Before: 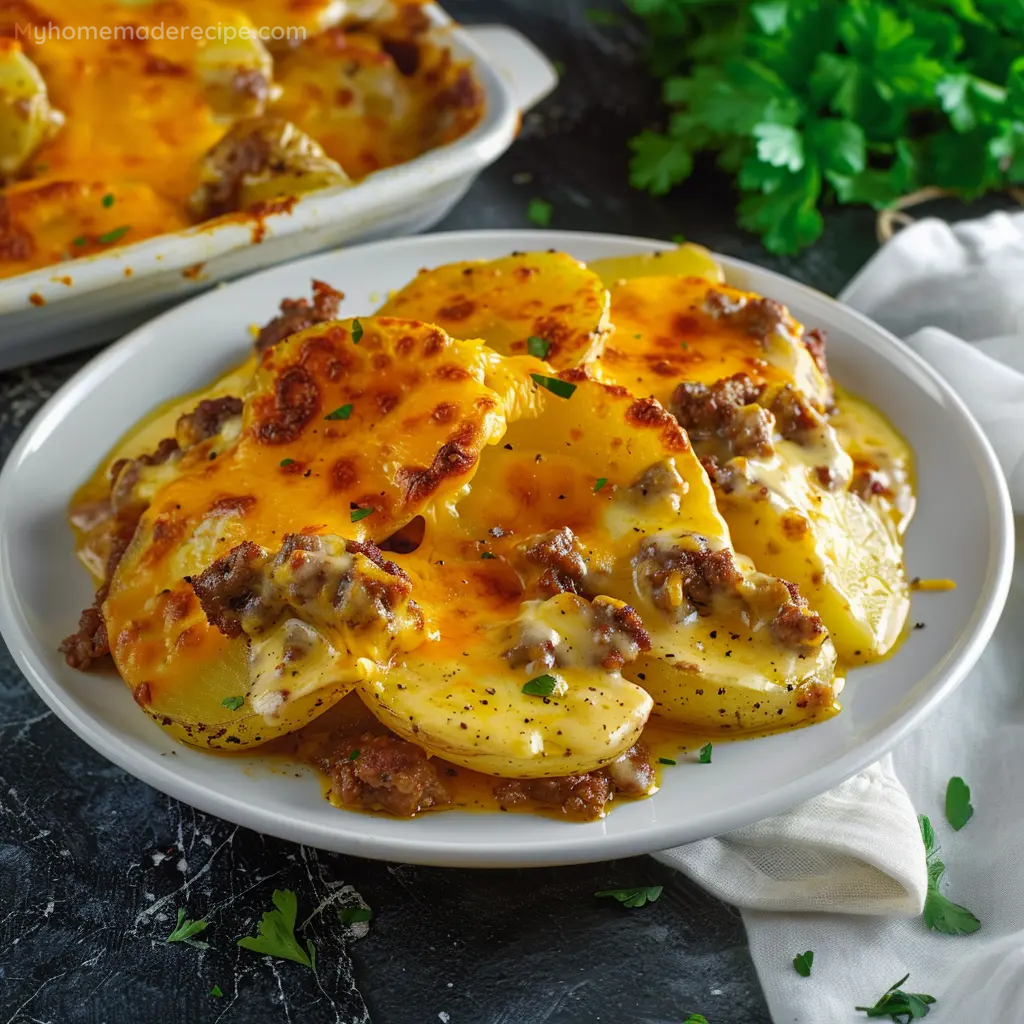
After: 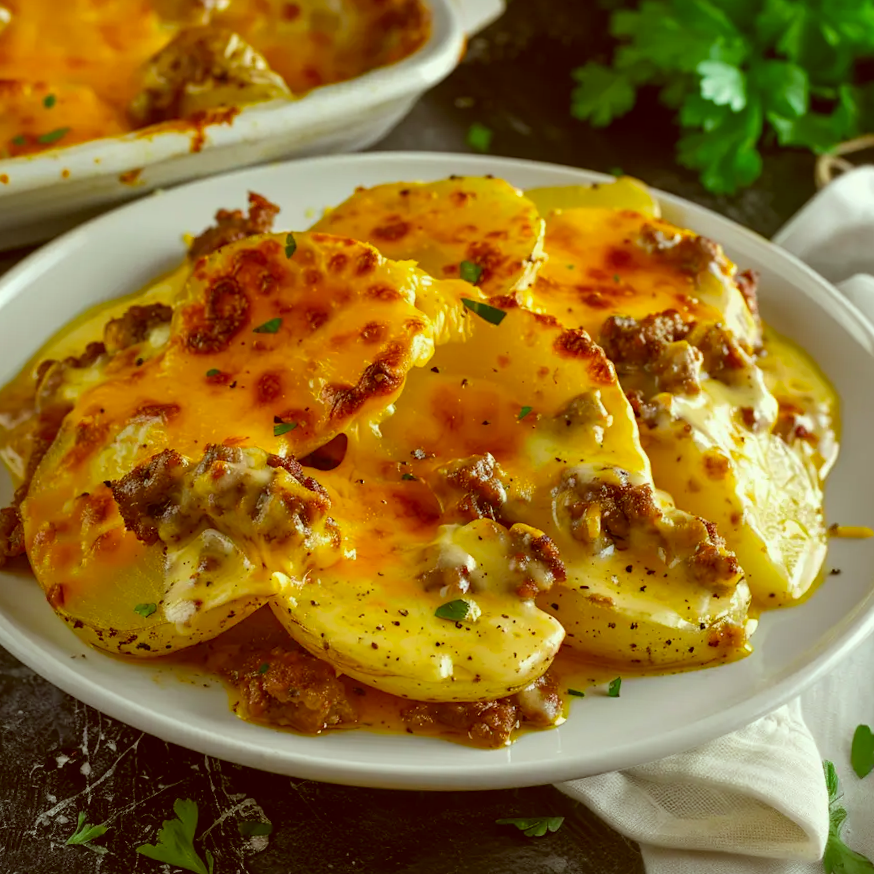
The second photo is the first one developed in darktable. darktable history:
color correction: highlights a* -5.94, highlights b* 9.48, shadows a* 10.12, shadows b* 23.94
sharpen: radius 2.883, amount 0.868, threshold 47.523
white balance: red 0.986, blue 1.01
crop and rotate: angle -3.27°, left 5.211%, top 5.211%, right 4.607%, bottom 4.607%
